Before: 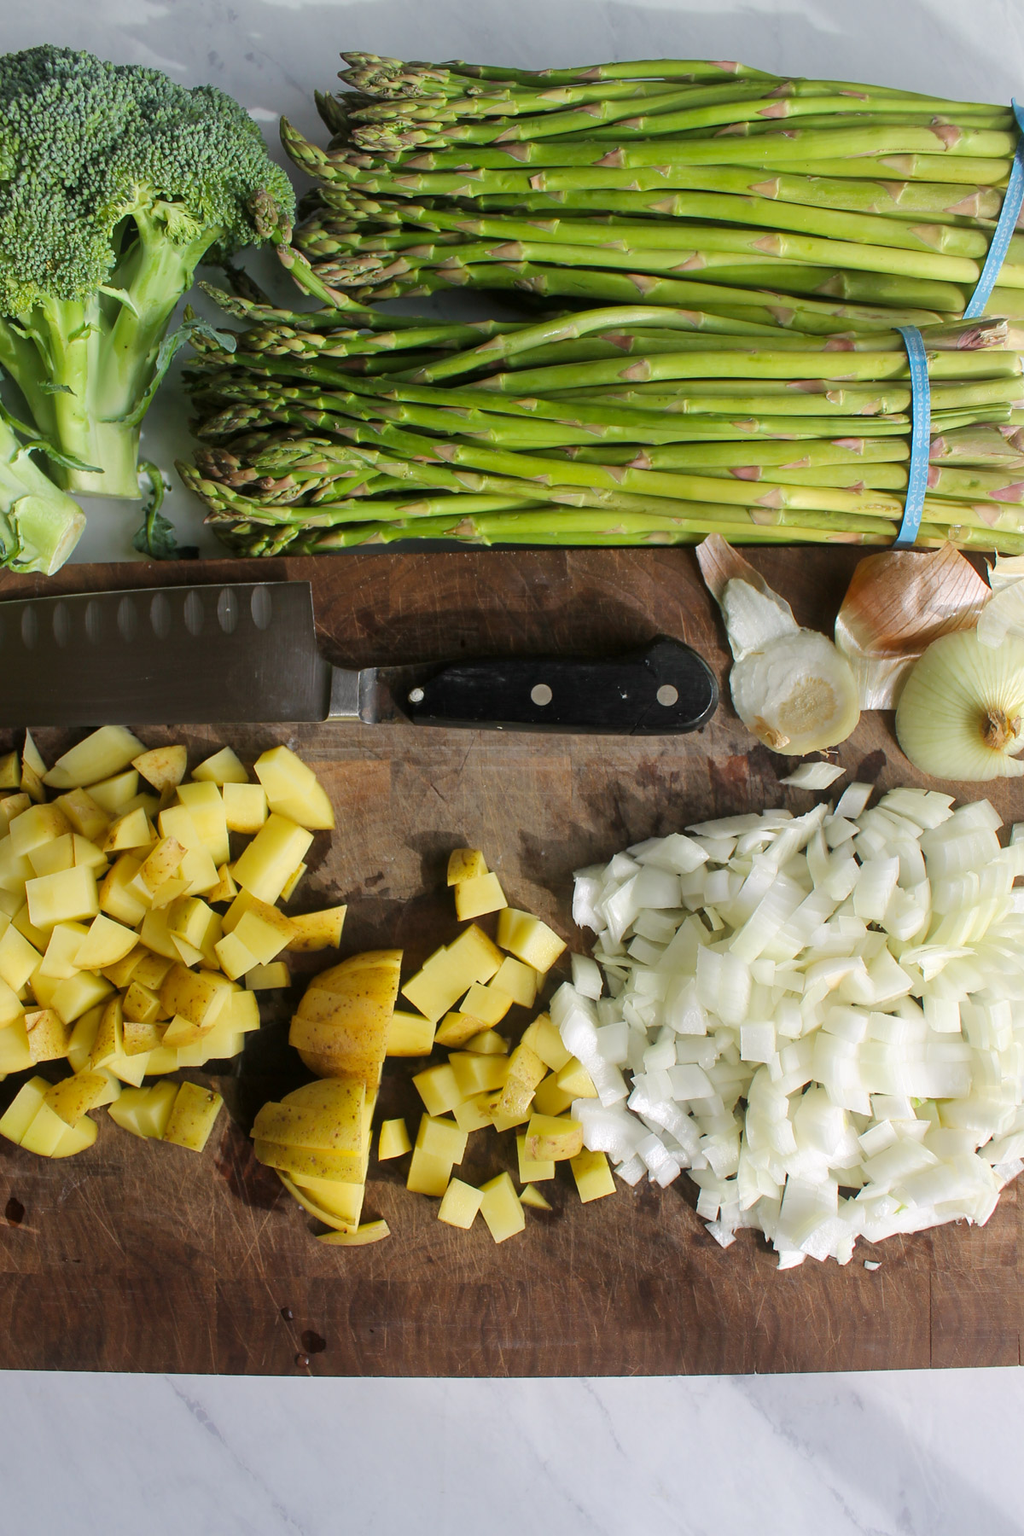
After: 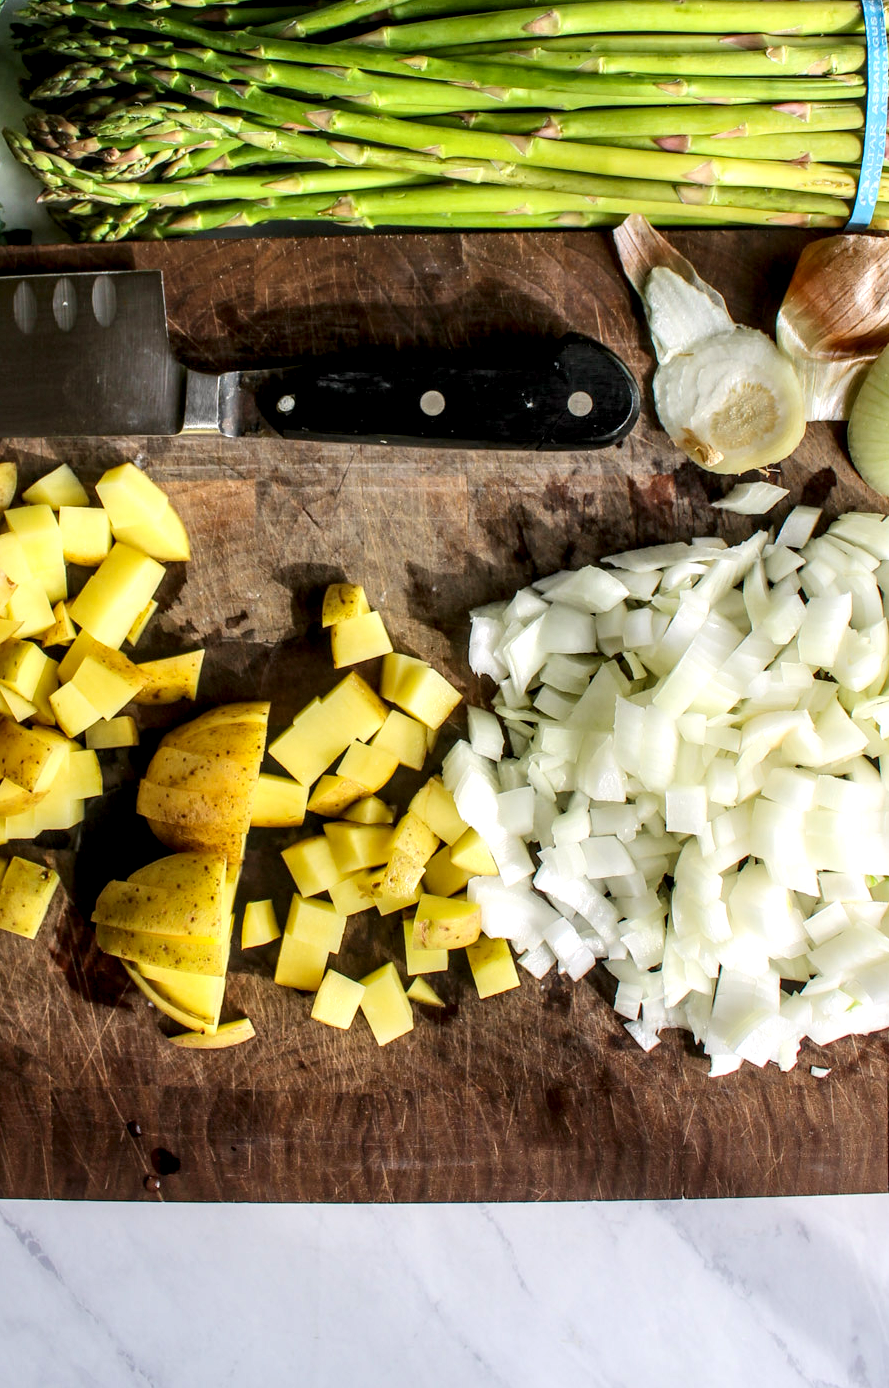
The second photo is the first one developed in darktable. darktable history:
local contrast: highlights 18%, detail 188%
exposure: exposure -0.156 EV, compensate highlight preservation false
crop: left 16.86%, top 22.851%, right 9.011%
contrast brightness saturation: contrast 0.196, brightness 0.169, saturation 0.226
